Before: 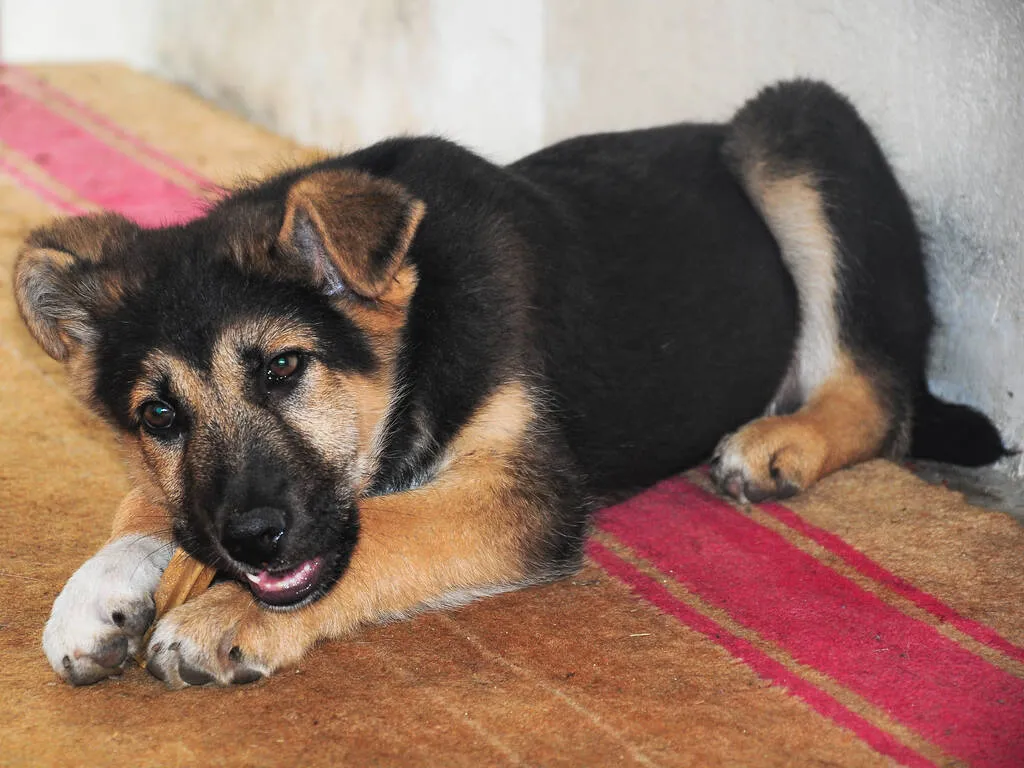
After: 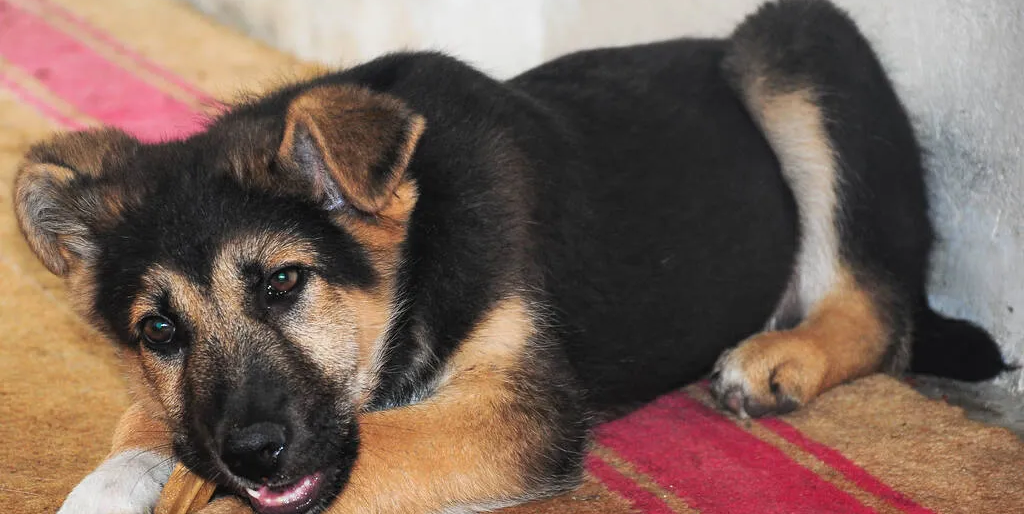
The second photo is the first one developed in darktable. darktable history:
crop: top 11.155%, bottom 21.915%
